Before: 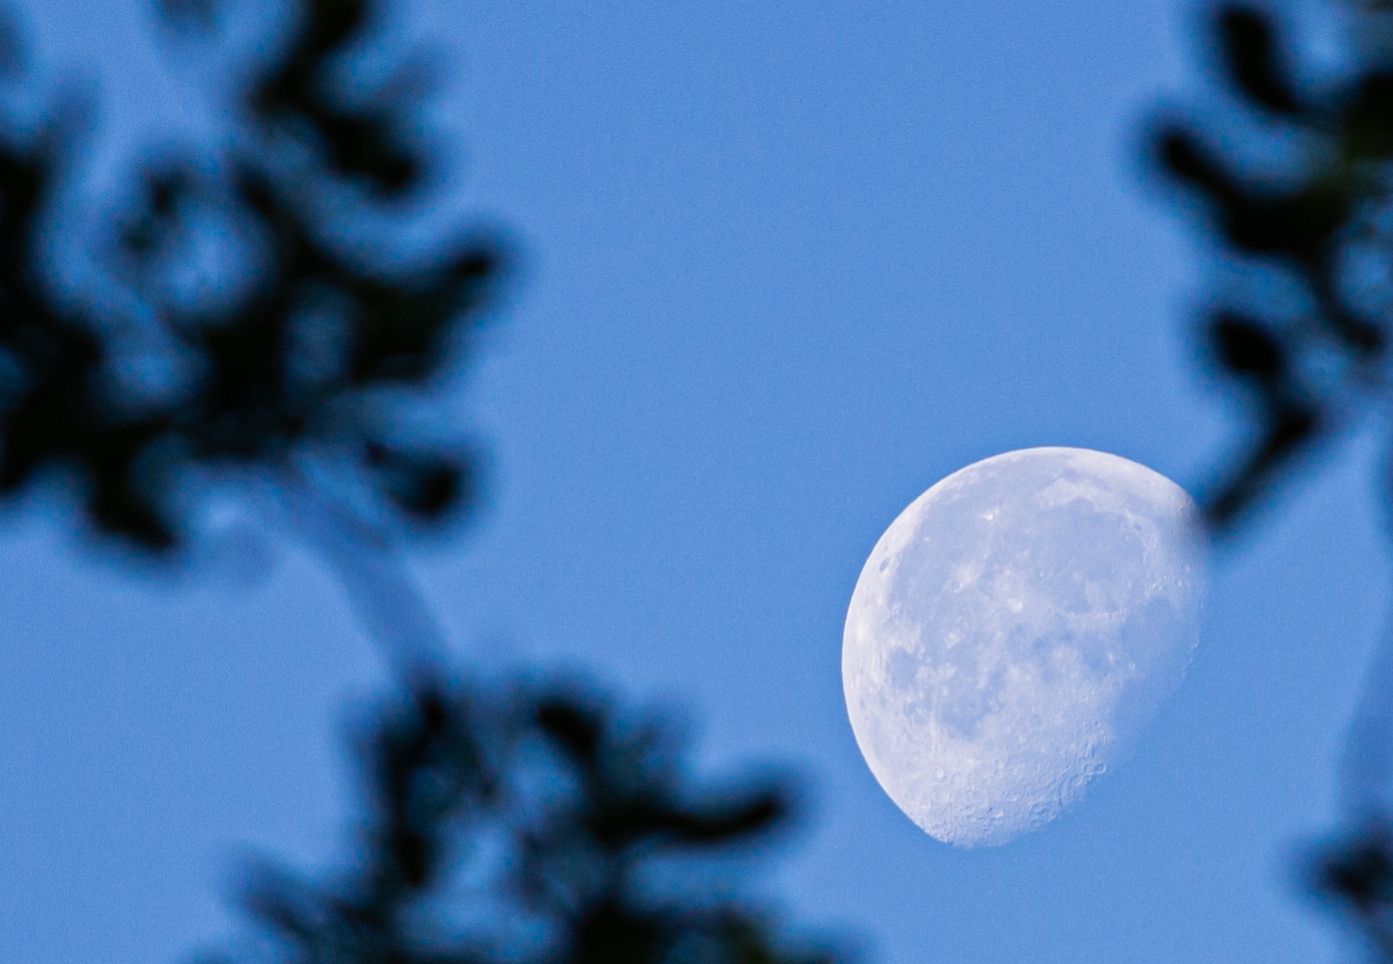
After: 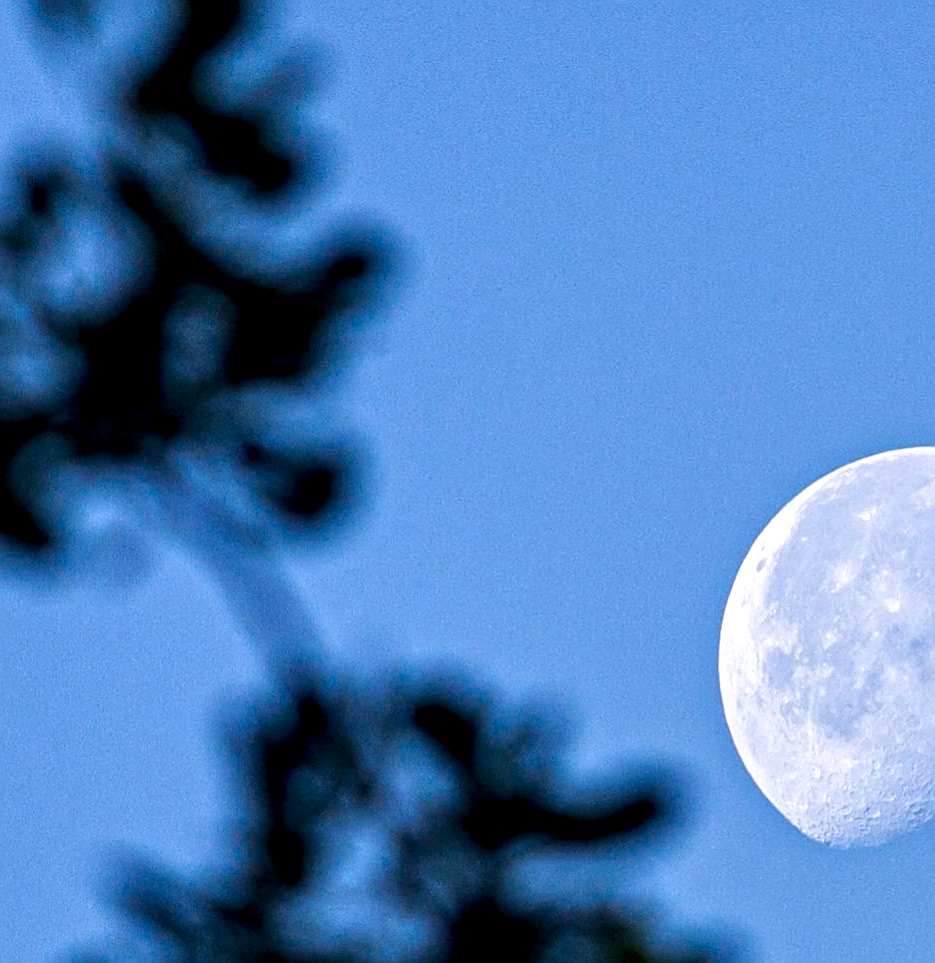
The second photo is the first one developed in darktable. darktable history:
crop and rotate: left 8.882%, right 23.944%
local contrast: highlights 43%, shadows 59%, detail 137%, midtone range 0.518
sharpen: on, module defaults
tone equalizer: on, module defaults
exposure: exposure 0.242 EV, compensate exposure bias true, compensate highlight preservation false
